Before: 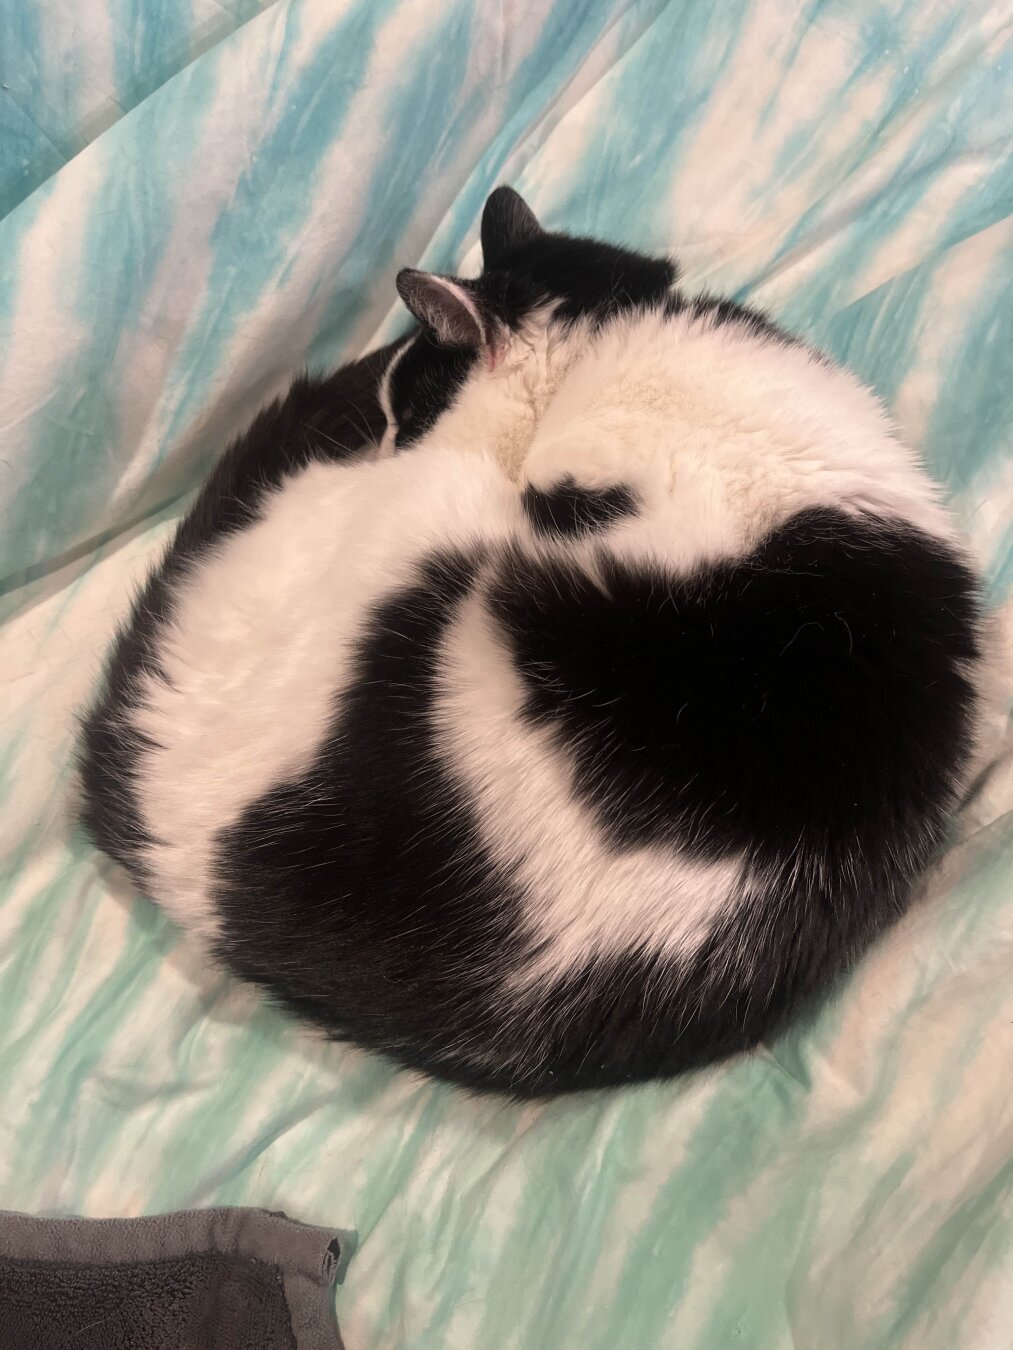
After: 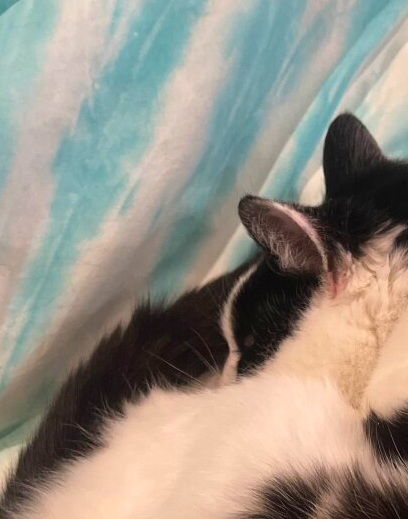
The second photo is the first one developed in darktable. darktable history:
color balance rgb: linear chroma grading › shadows 9.736%, linear chroma grading › highlights 9.983%, linear chroma grading › global chroma 15.28%, linear chroma grading › mid-tones 14.929%, perceptual saturation grading › global saturation 0.095%, global vibrance 20%
crop: left 15.622%, top 5.424%, right 44.088%, bottom 56.114%
